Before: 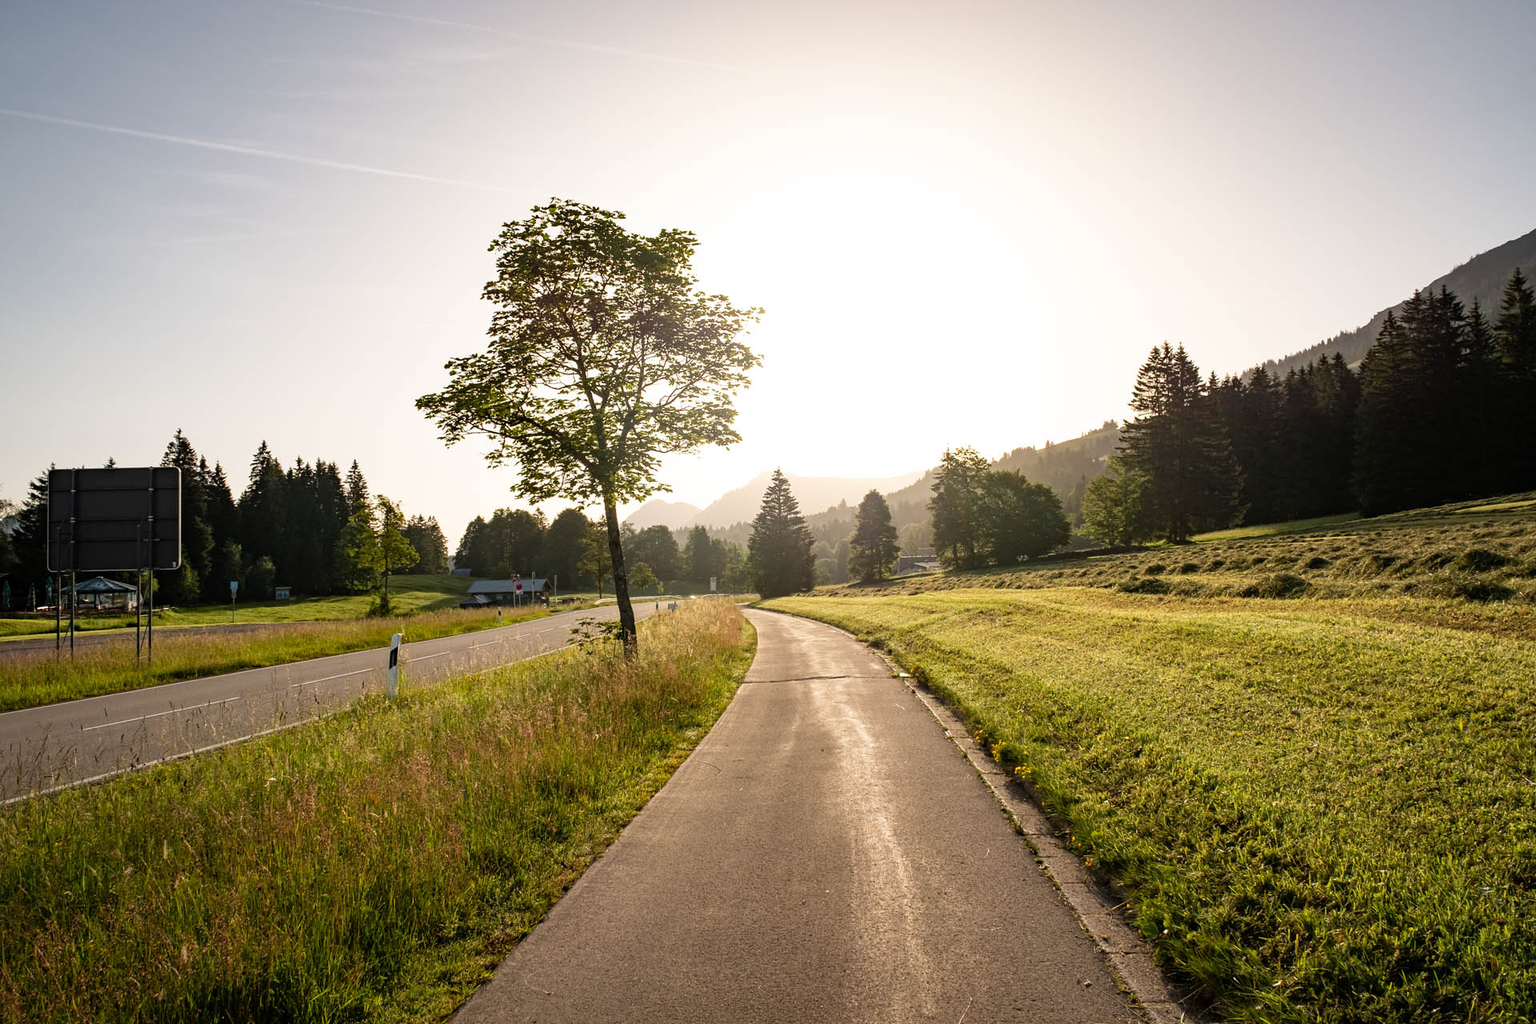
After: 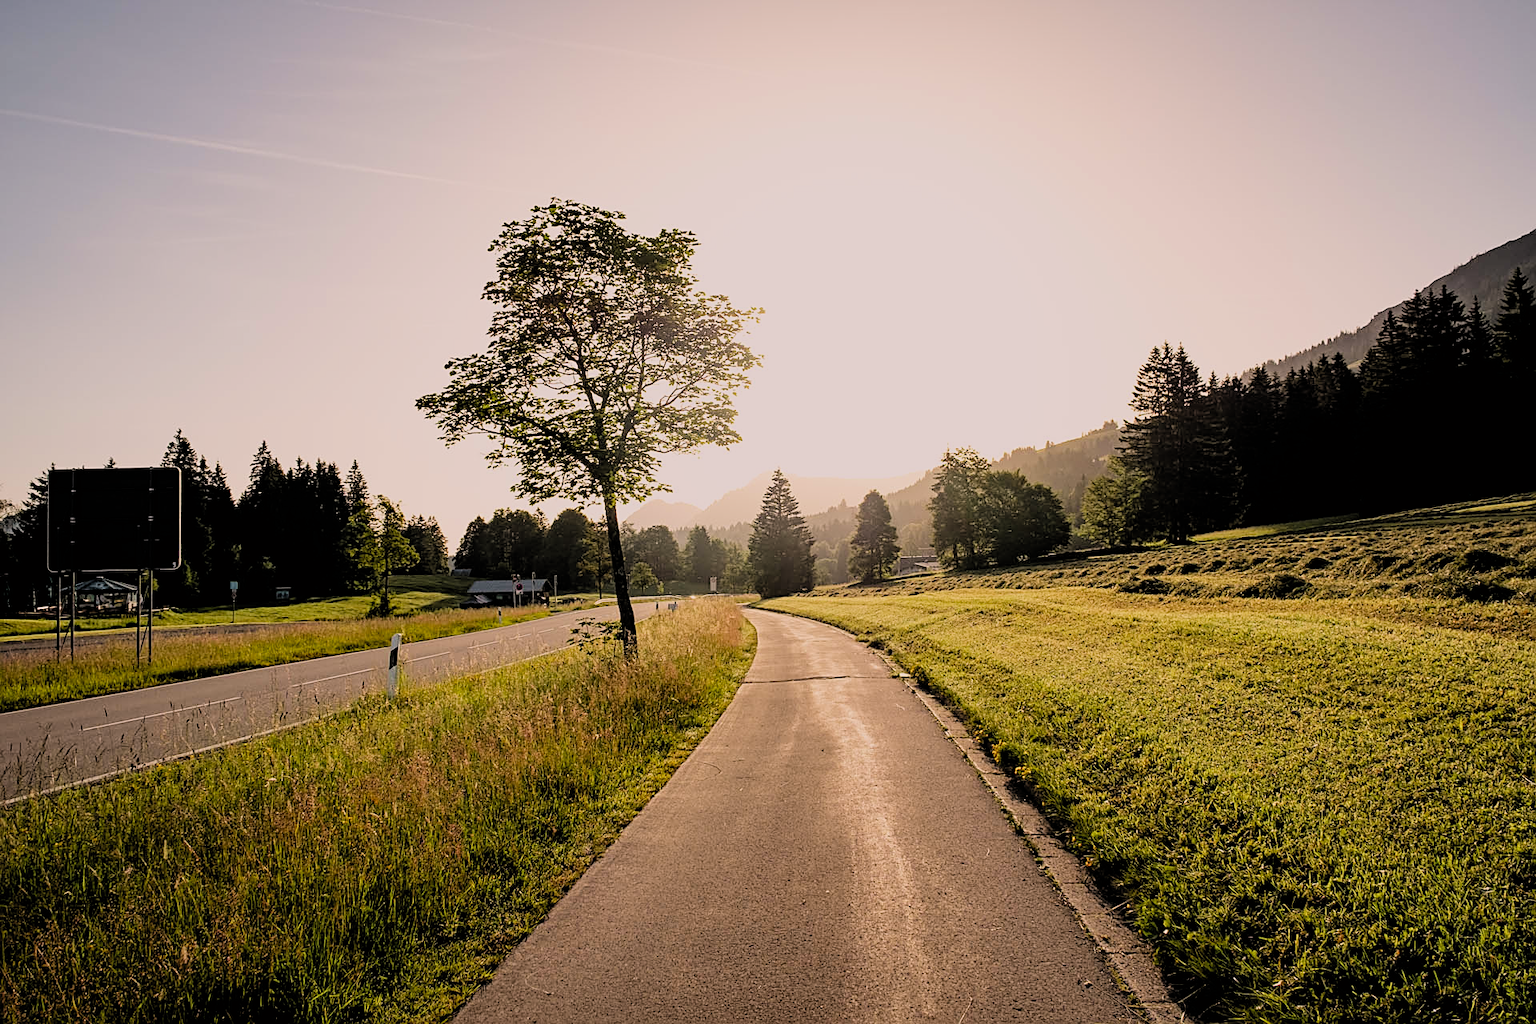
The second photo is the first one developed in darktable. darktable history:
filmic rgb: black relative exposure -4.58 EV, white relative exposure 4.8 EV, threshold 3 EV, hardness 2.36, latitude 36.07%, contrast 1.048, highlights saturation mix 1.32%, shadows ↔ highlights balance 1.25%, color science v4 (2020), enable highlight reconstruction true
sharpen: on, module defaults
color correction: highlights a* 7.34, highlights b* 4.37
